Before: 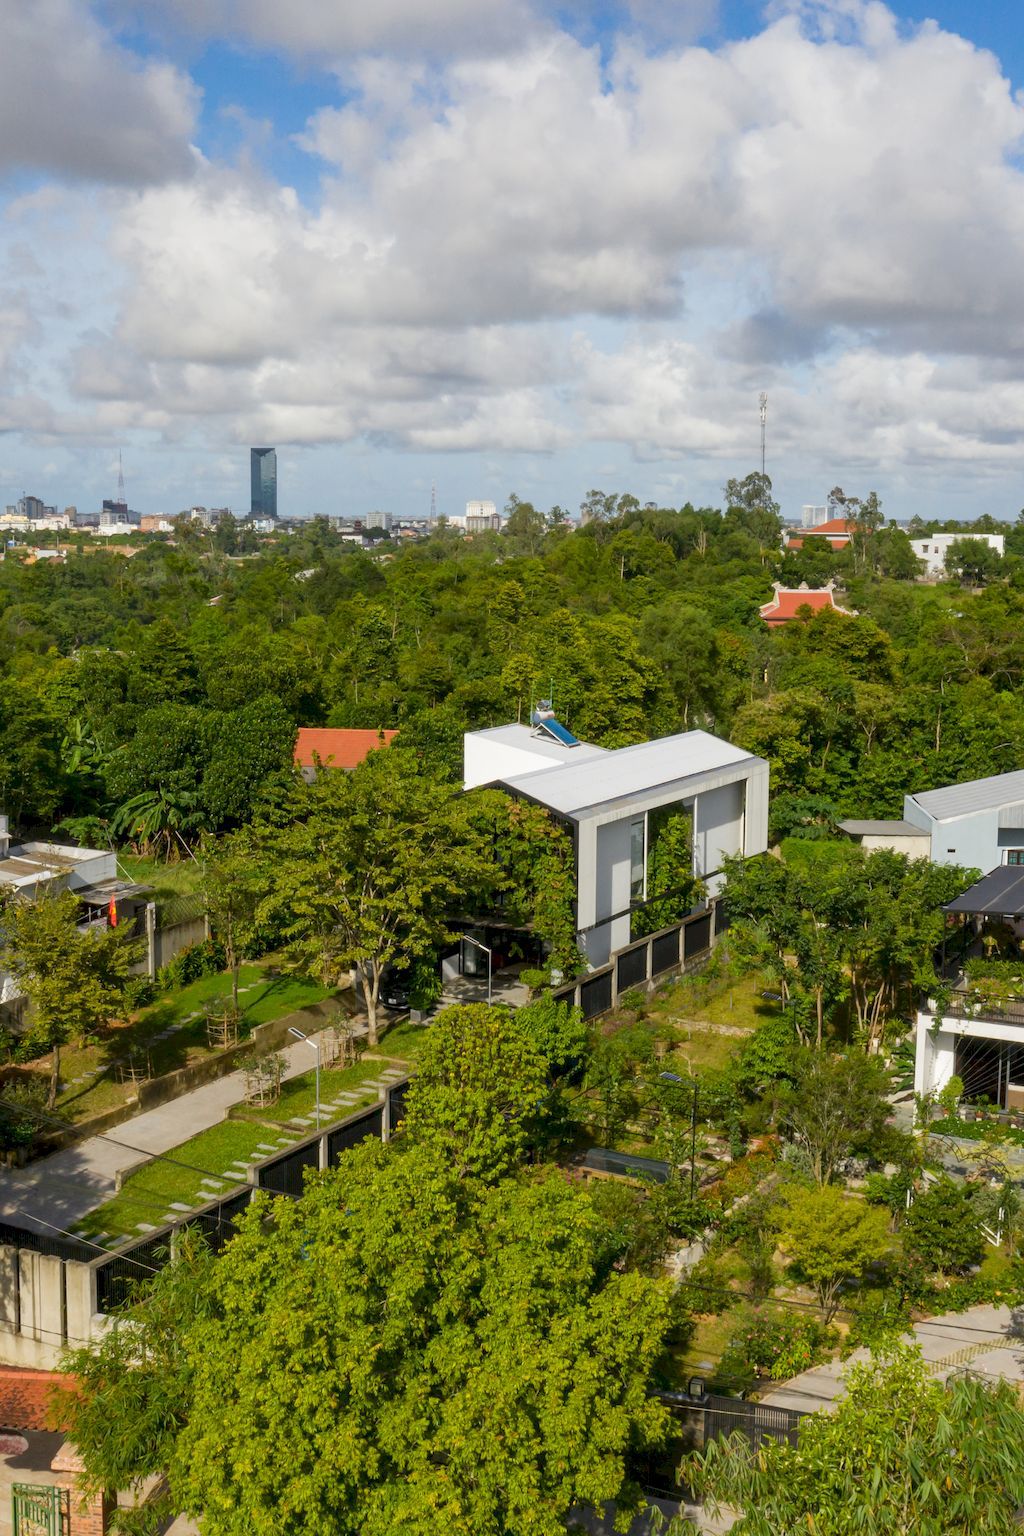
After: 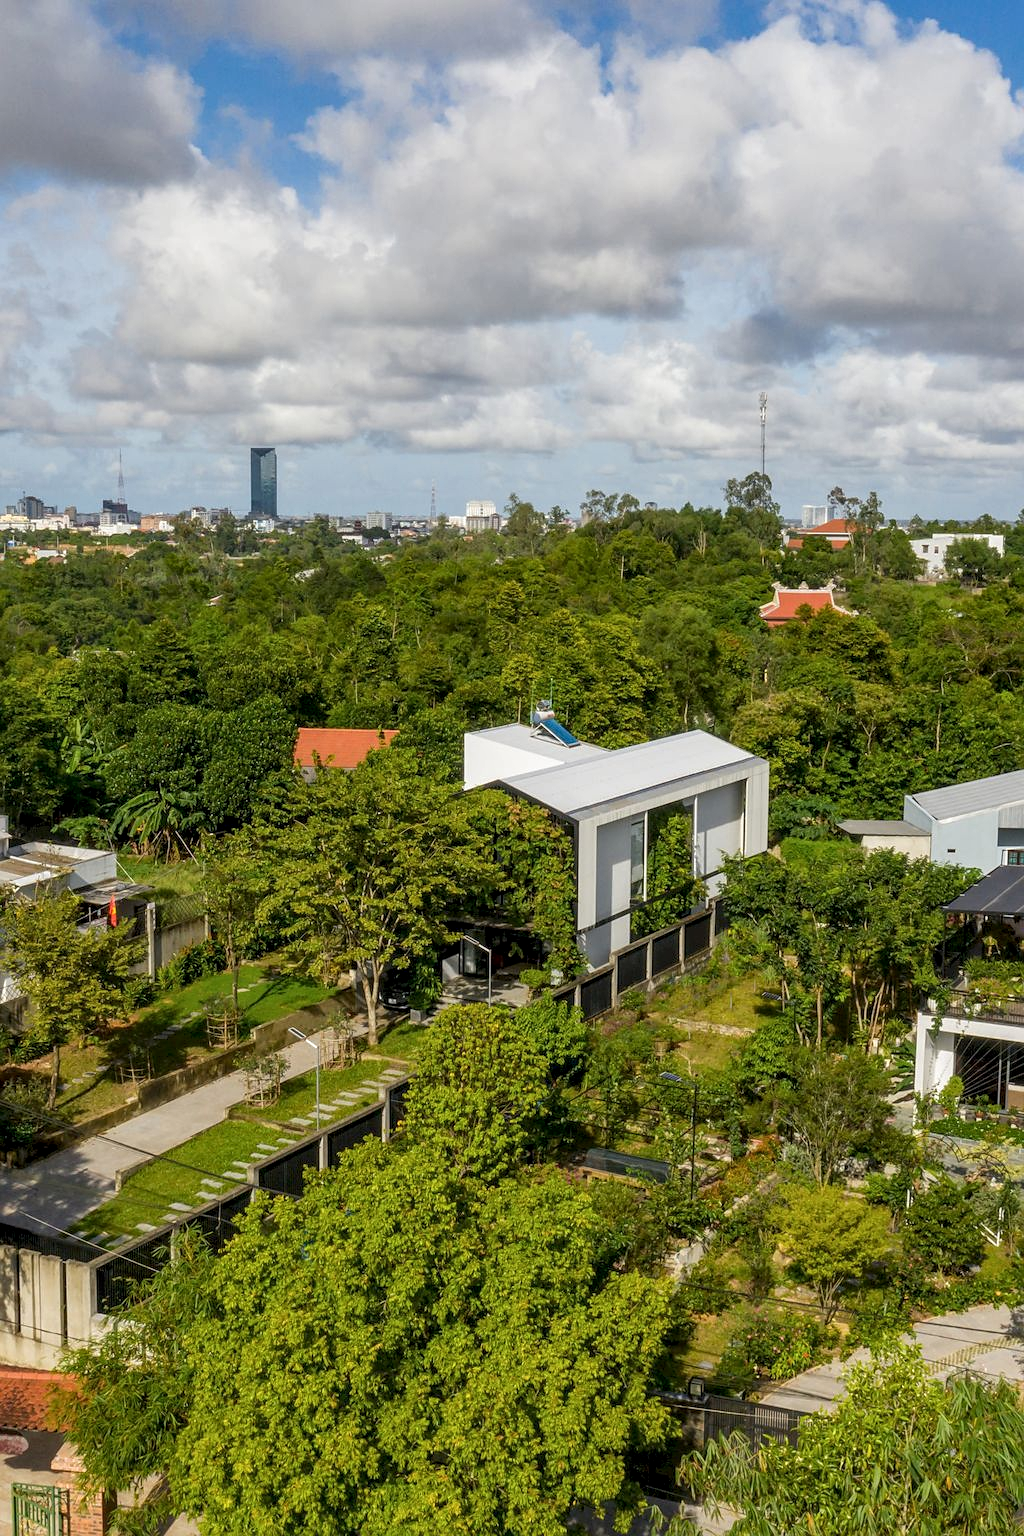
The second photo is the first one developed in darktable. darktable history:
sharpen: radius 1.458, amount 0.398, threshold 1.271
local contrast: on, module defaults
shadows and highlights: shadows 29.32, highlights -29.32, low approximation 0.01, soften with gaussian
